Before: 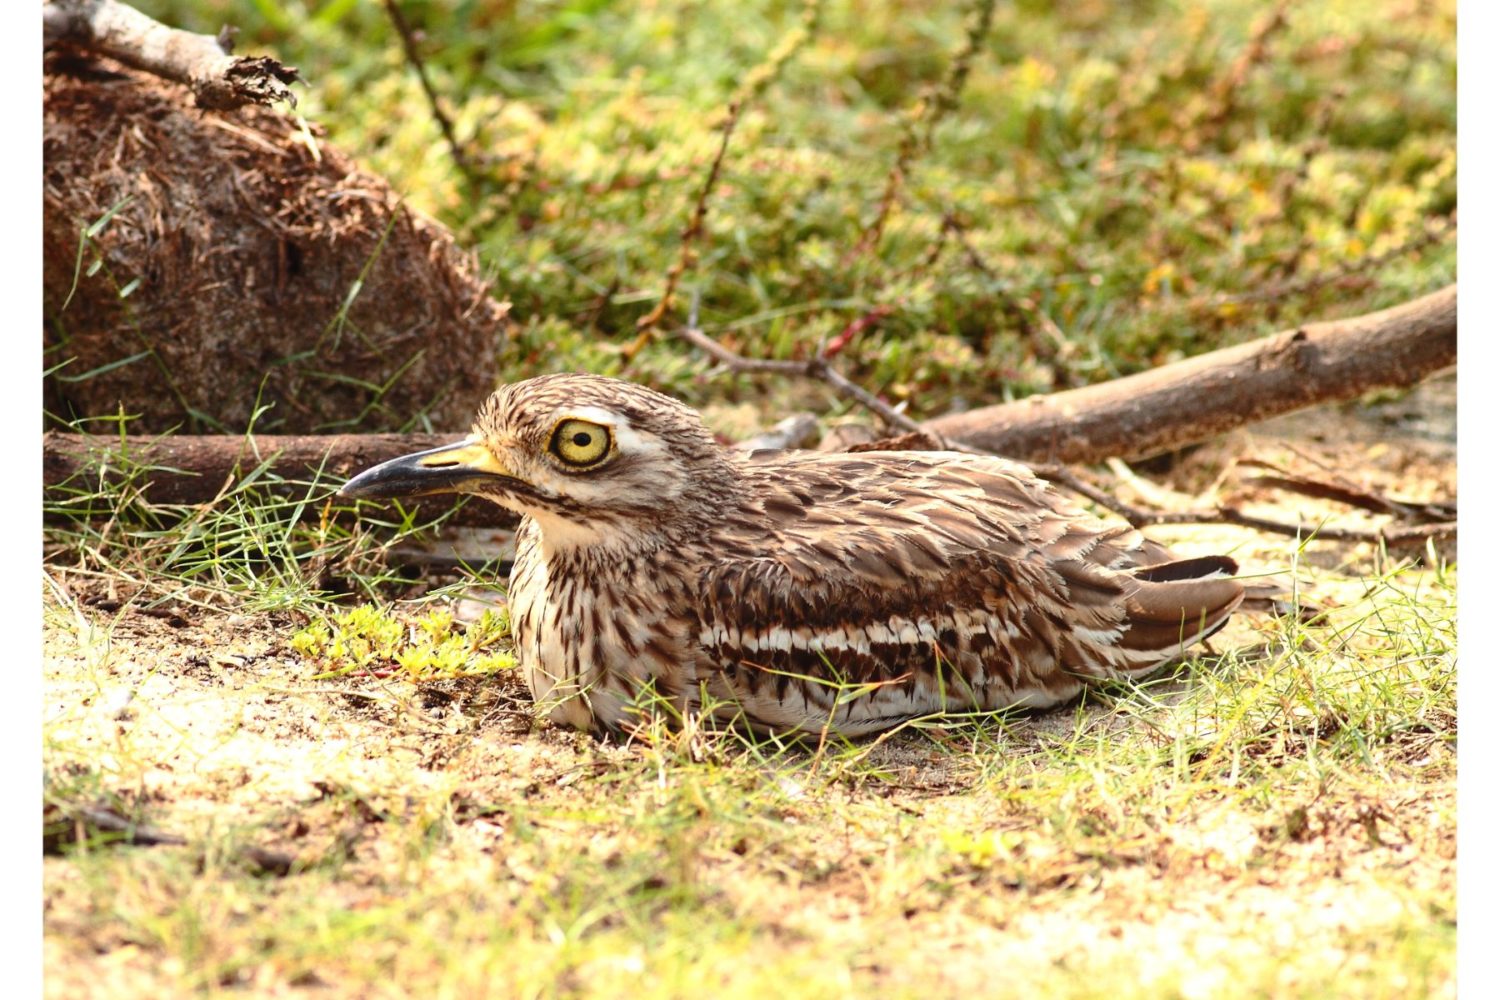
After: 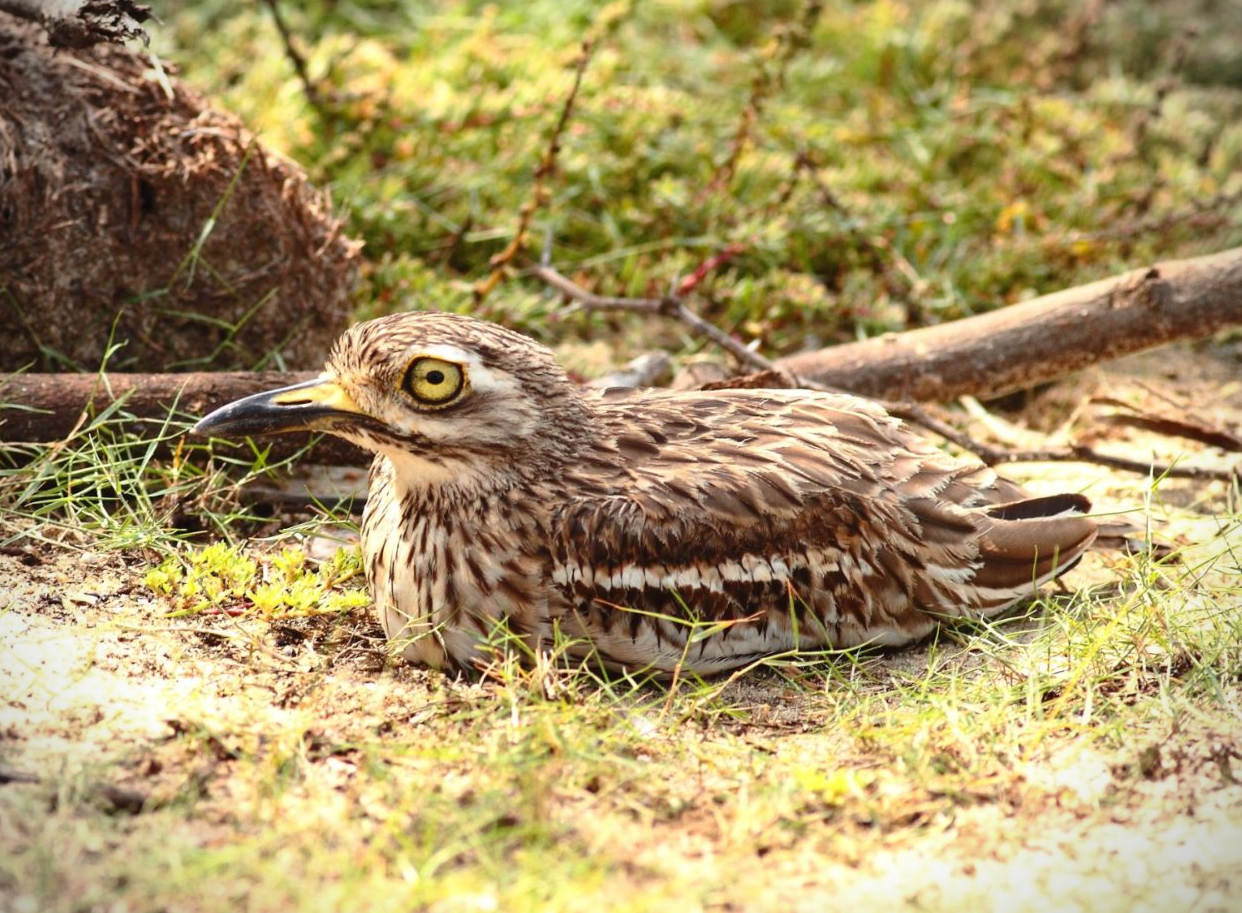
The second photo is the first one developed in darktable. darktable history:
crop: left 9.839%, top 6.262%, right 7.353%, bottom 2.368%
vignetting: fall-off start 88.44%, fall-off radius 42.91%, width/height ratio 1.166, unbound false
